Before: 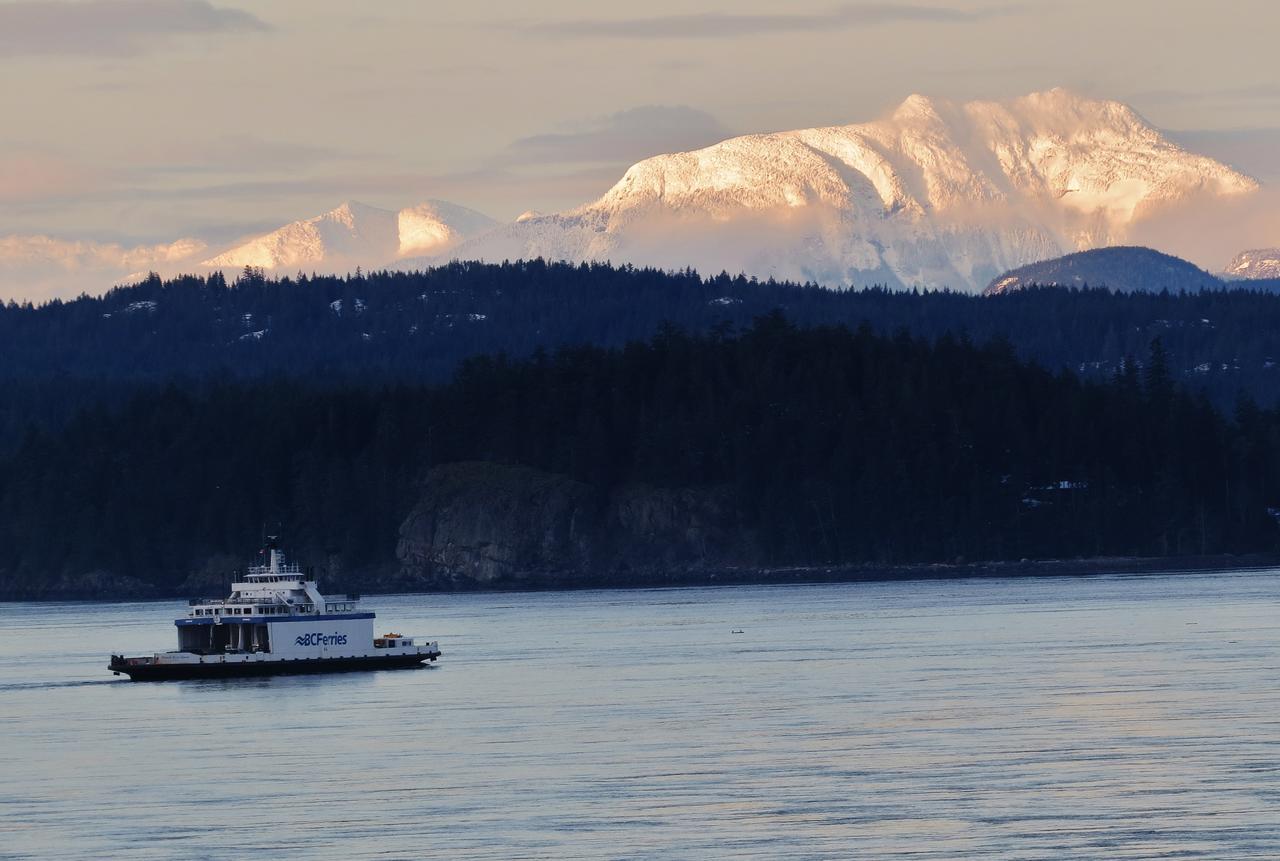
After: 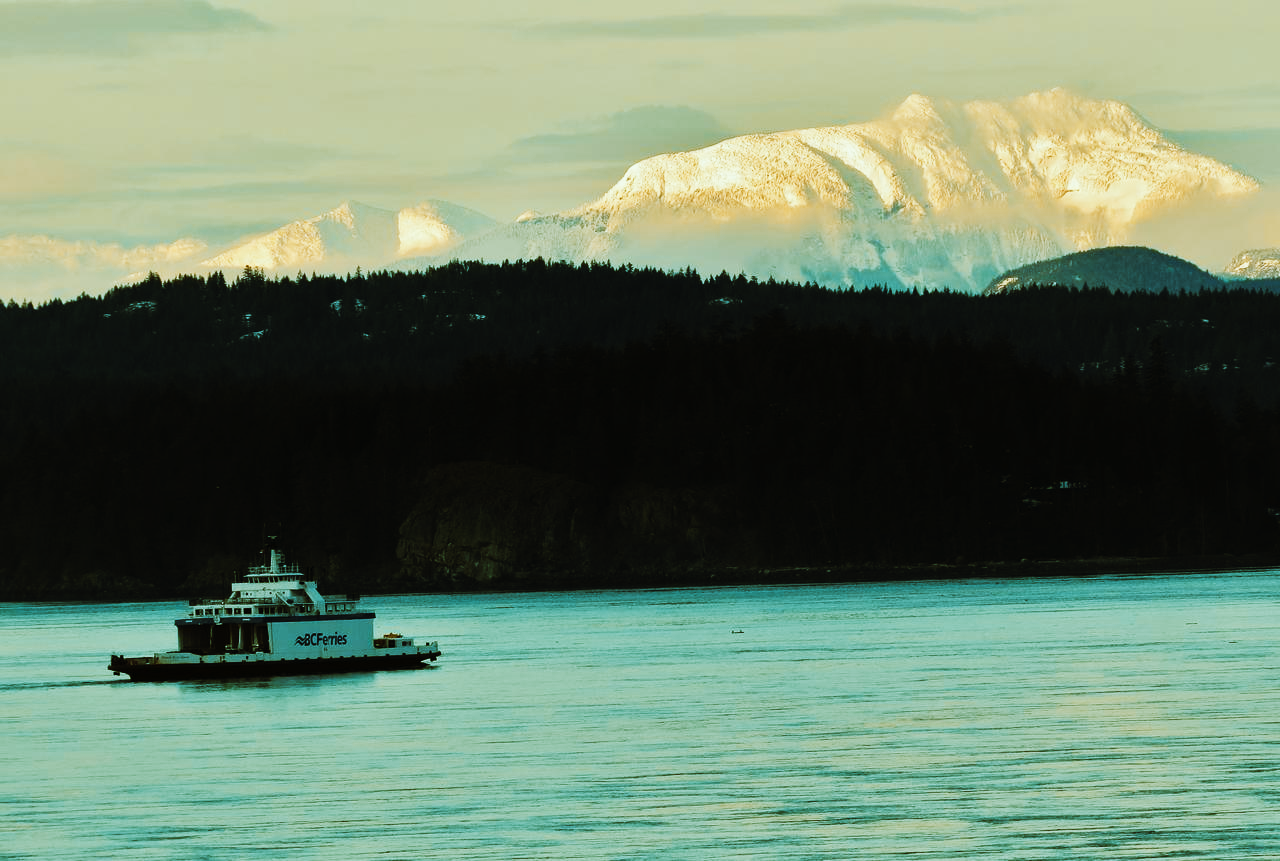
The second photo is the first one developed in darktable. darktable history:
tone curve: curves: ch0 [(0, 0) (0.003, 0.002) (0.011, 0.006) (0.025, 0.014) (0.044, 0.02) (0.069, 0.027) (0.1, 0.036) (0.136, 0.05) (0.177, 0.081) (0.224, 0.118) (0.277, 0.183) (0.335, 0.262) (0.399, 0.351) (0.468, 0.456) (0.543, 0.571) (0.623, 0.692) (0.709, 0.795) (0.801, 0.88) (0.898, 0.948) (1, 1)], preserve colors none
color look up table: target L [92.85, 86.61, 80.66, 81.57, 73.69, 65.98, 65.36, 58.35, 60.01, 52.34, 45.74, 25.23, 200.13, 87.55, 81.68, 70.7, 63.7, 61.36, 57.18, 50.57, 44.71, 45.8, 41.29, 23.03, 9.802, 0, 84.75, 72.16, 69.49, 61.12, 51.97, 54.3, 52.61, 43.09, 30.19, 32.63, 30.89, 20.8, 16.29, 14.42, 7.135, 93.76, 83.87, 82.07, 66.26, 57.71, 50.07, 40.05, 36.16], target a [-20.14, -5.89, -20.77, -51.76, -46.84, -37.24, -11.91, -38.18, -2.131, -32.99, -20.99, -13.47, 0, -4.66, 5.22, 20.46, 23.13, 8.541, 29.36, 43.32, -7.546, 36.54, 12.4, 25.89, 18.24, 0, -8.65, -16.16, 12.81, 35.7, 52.59, 2.284, -3.957, 5.528, 31.1, 32.53, 8.723, 30.02, 1.638, -1.274, 16.58, -19.92, -47.01, -34.92, -26.31, -28.06, -20.63, -24.77, -13.2], target b [13.68, 56.25, 62.75, 12.99, 43.12, 7.292, 30.93, 31.05, 44.9, 36.18, 29.84, 24.03, 0, 32.98, 15.21, 49.23, 50.51, 39.7, 27.44, 43.07, 20.4, 36.82, 33.24, 34.37, 14.16, 0, -2.291, -25.1, -8.346, -20.46, 27.47, -25.51, -42.4, 11.98, -14.72, -60.92, -34.7, 14.43, 18.52, -2.199, -21.42, -4.437, -9.312, -15.13, -25.34, -0.027, -6.109, 15.55, -7.395], num patches 49
